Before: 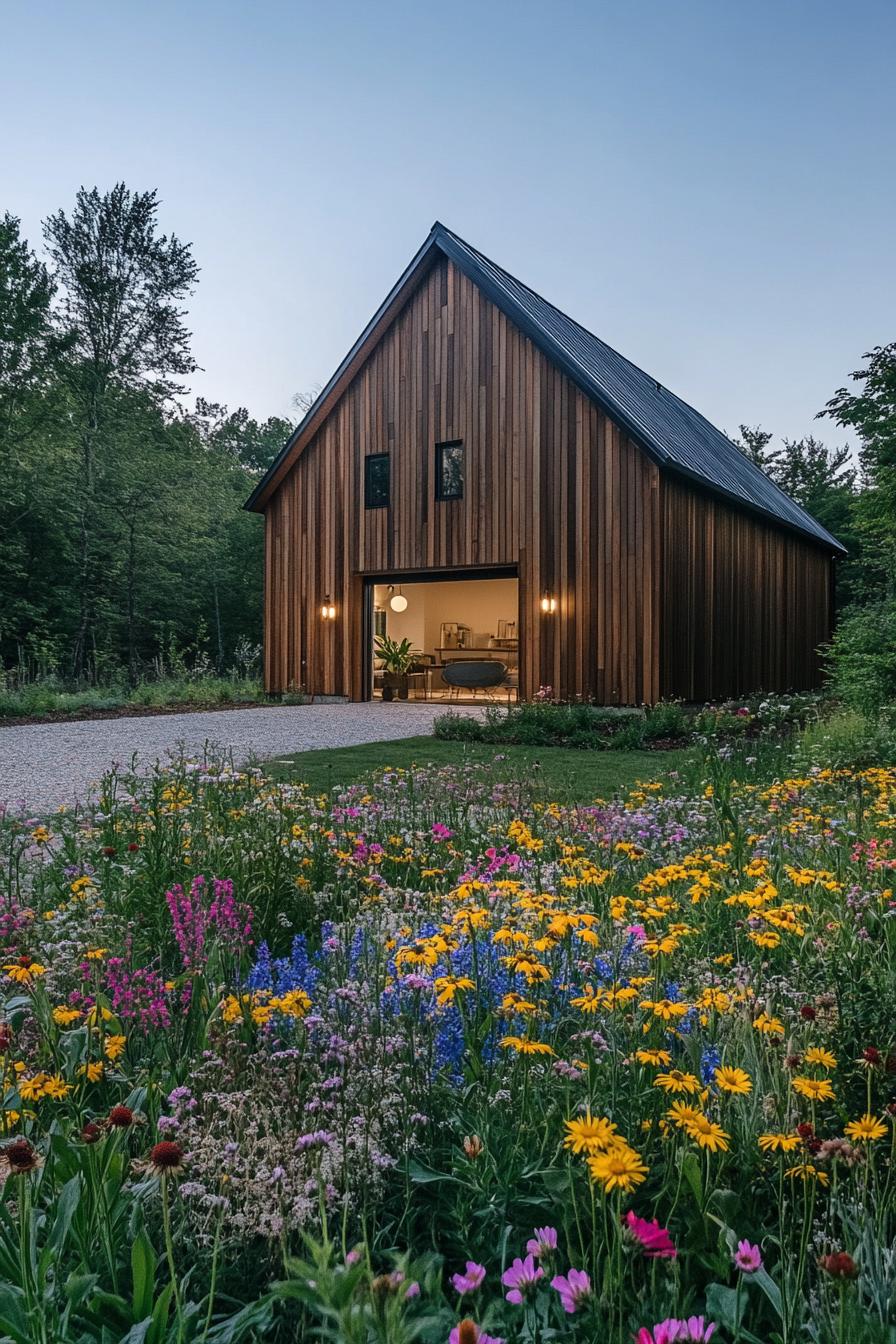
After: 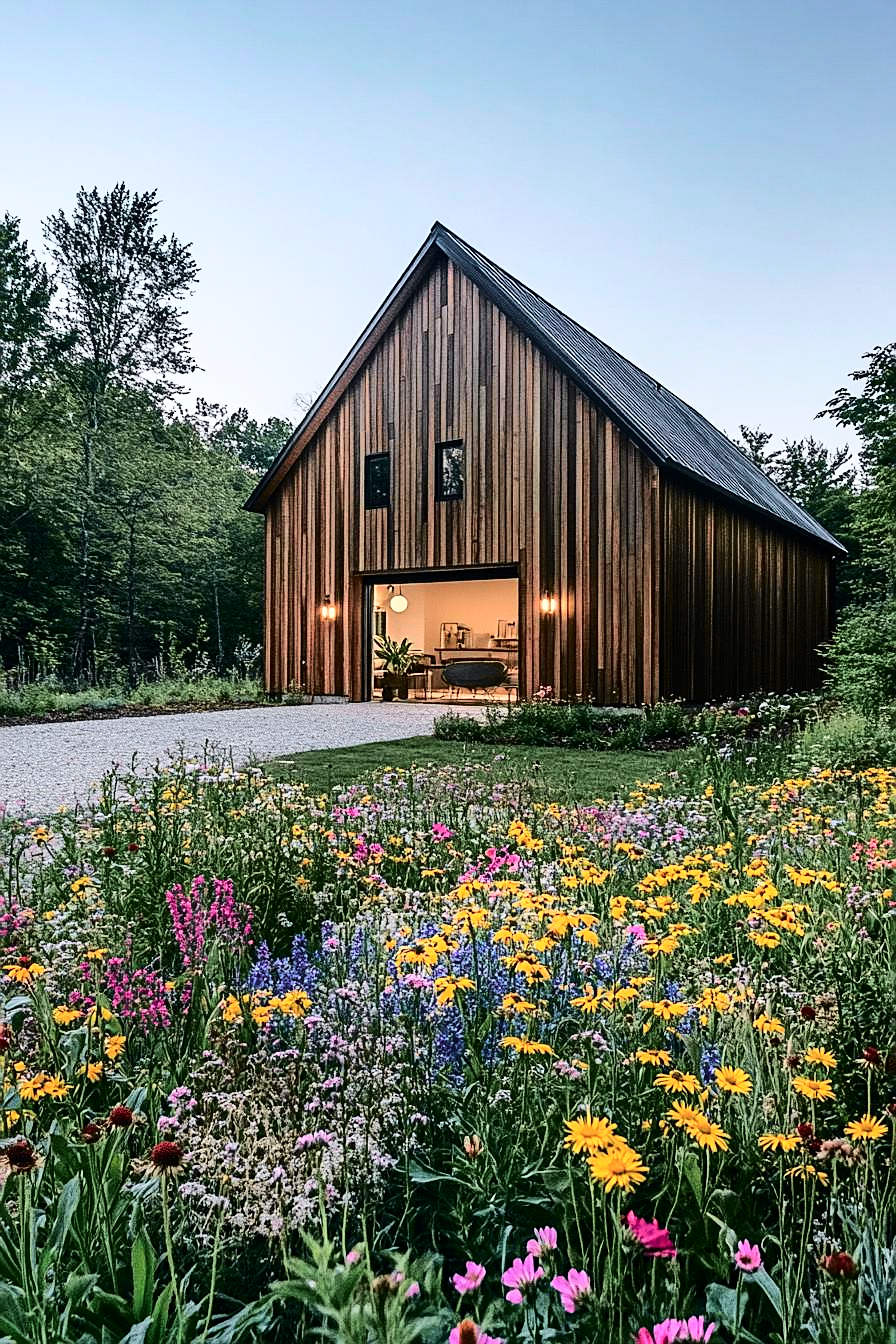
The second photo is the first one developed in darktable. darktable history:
tone curve: curves: ch0 [(0.003, 0) (0.066, 0.031) (0.163, 0.112) (0.264, 0.238) (0.395, 0.408) (0.517, 0.56) (0.684, 0.734) (0.791, 0.814) (1, 1)]; ch1 [(0, 0) (0.164, 0.115) (0.337, 0.332) (0.39, 0.398) (0.464, 0.461) (0.501, 0.5) (0.507, 0.5) (0.534, 0.532) (0.577, 0.59) (0.652, 0.681) (0.733, 0.749) (0.811, 0.796) (1, 1)]; ch2 [(0, 0) (0.337, 0.382) (0.464, 0.476) (0.501, 0.5) (0.527, 0.54) (0.551, 0.565) (0.6, 0.59) (0.687, 0.675) (1, 1)], color space Lab, independent channels
shadows and highlights: shadows 22.79, highlights -49, soften with gaussian
sharpen: on, module defaults
base curve: curves: ch0 [(0, 0) (0.028, 0.03) (0.121, 0.232) (0.46, 0.748) (0.859, 0.968) (1, 1)]
